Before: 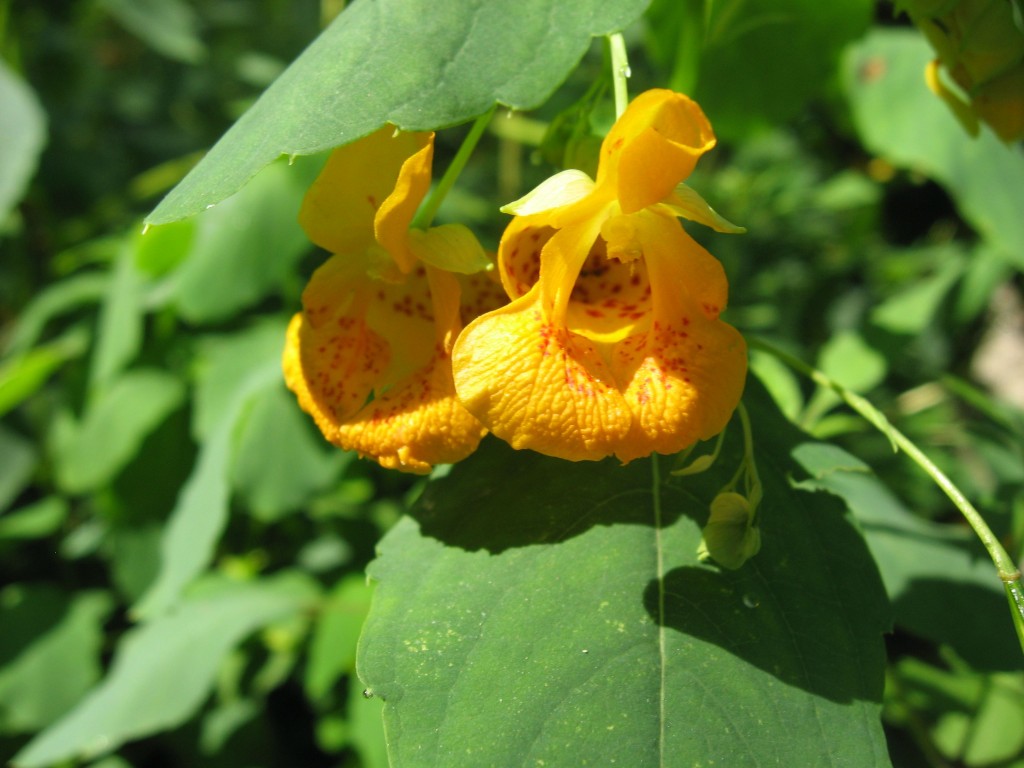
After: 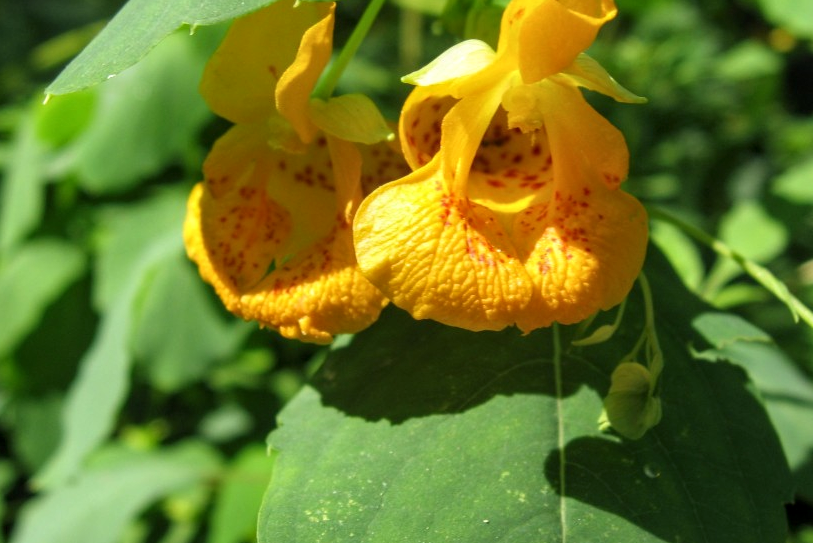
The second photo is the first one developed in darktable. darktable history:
crop: left 9.712%, top 16.928%, right 10.845%, bottom 12.332%
local contrast: on, module defaults
